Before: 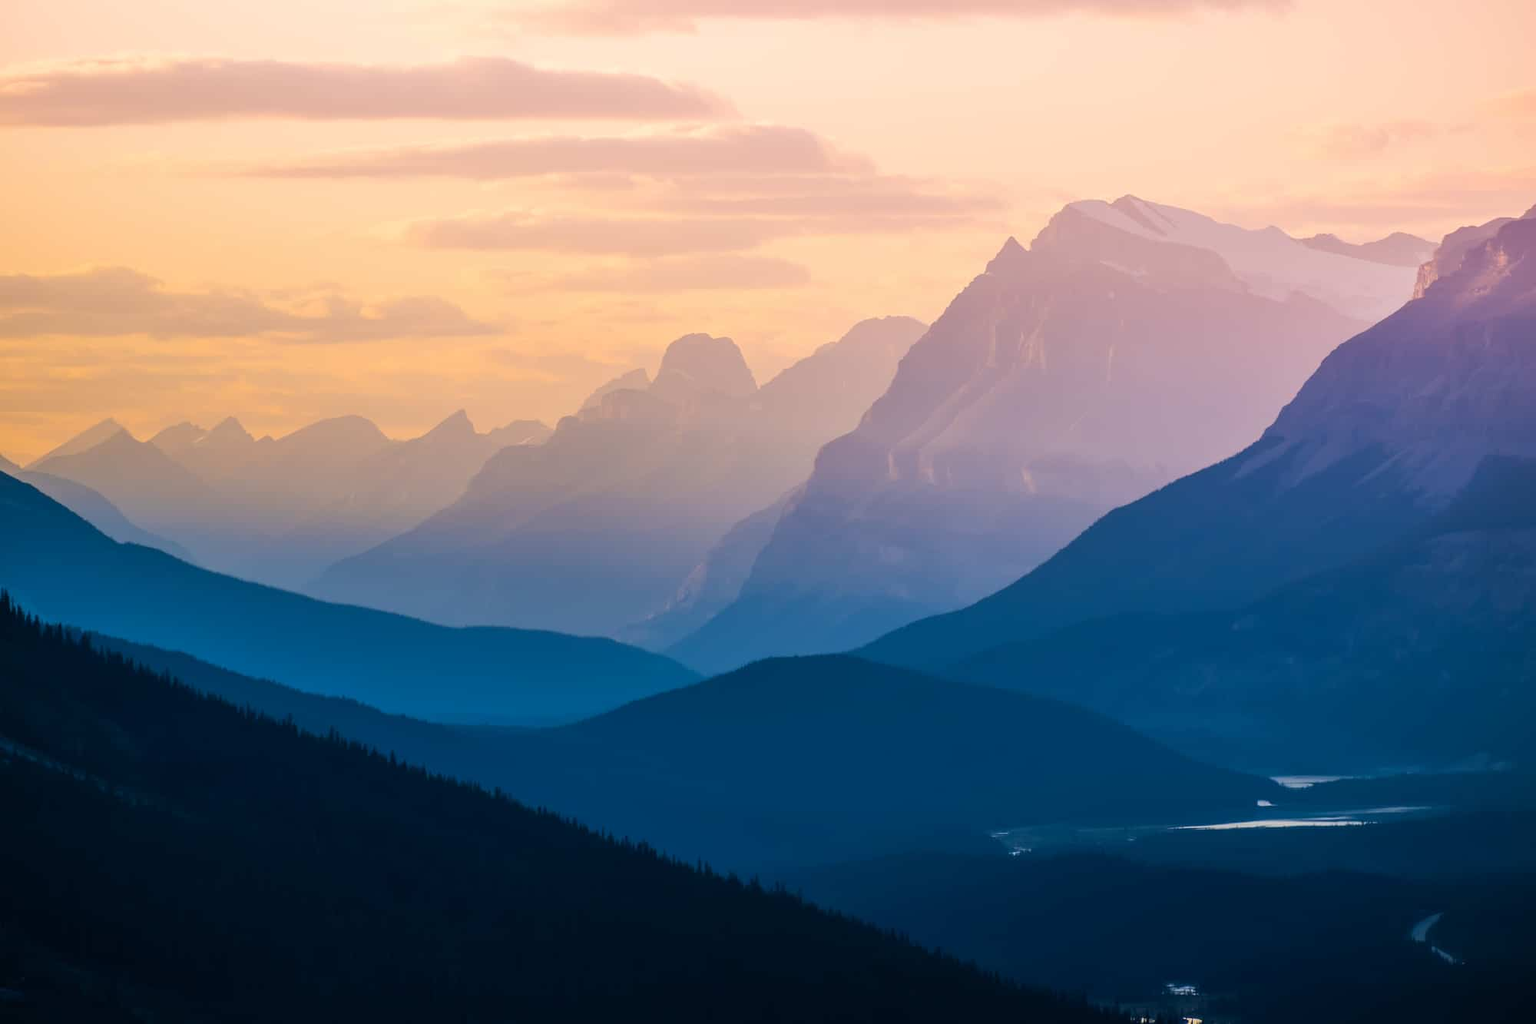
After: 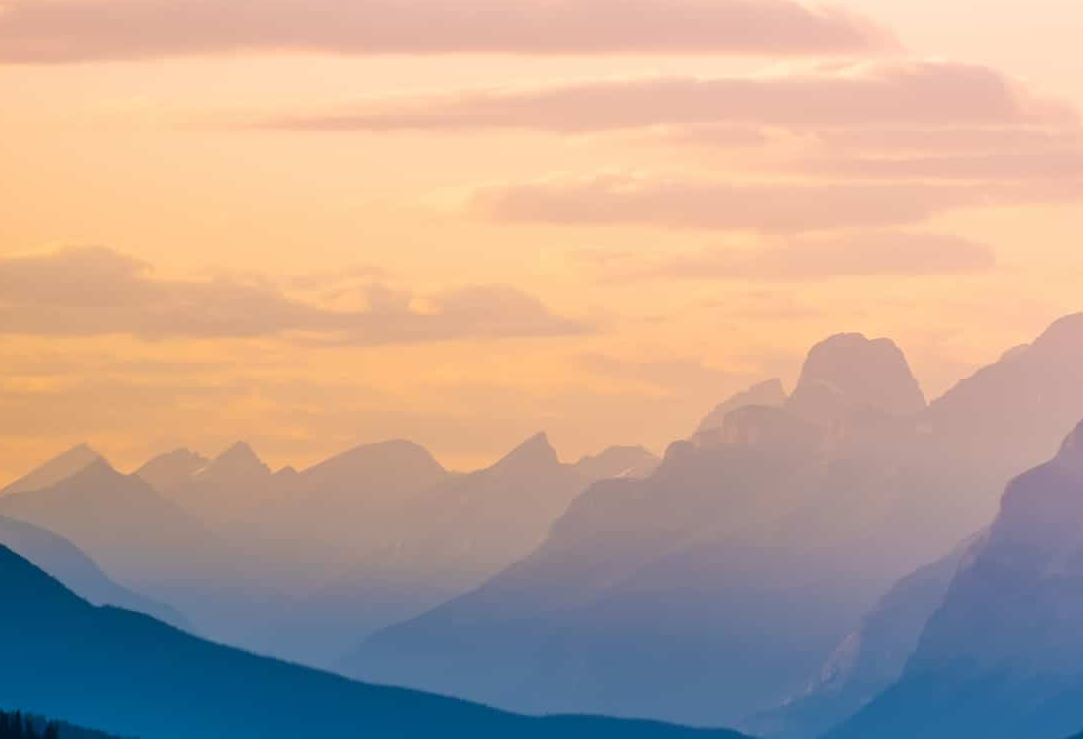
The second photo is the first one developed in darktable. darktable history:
crop and rotate: left 3.027%, top 7.621%, right 42.789%, bottom 36.903%
